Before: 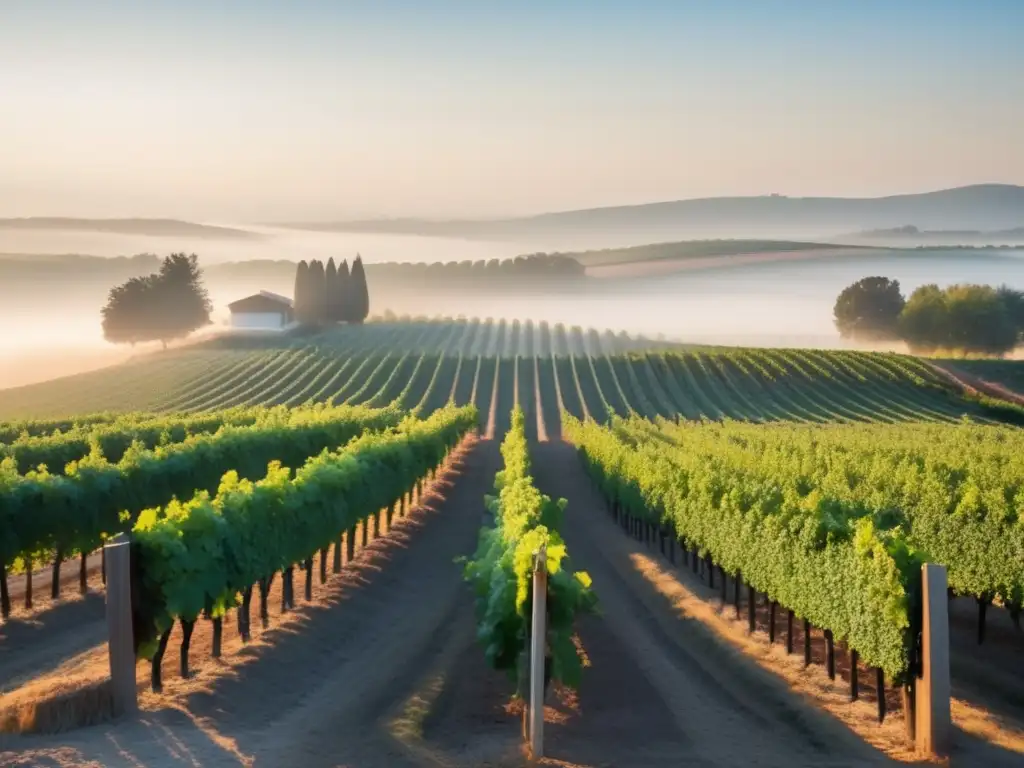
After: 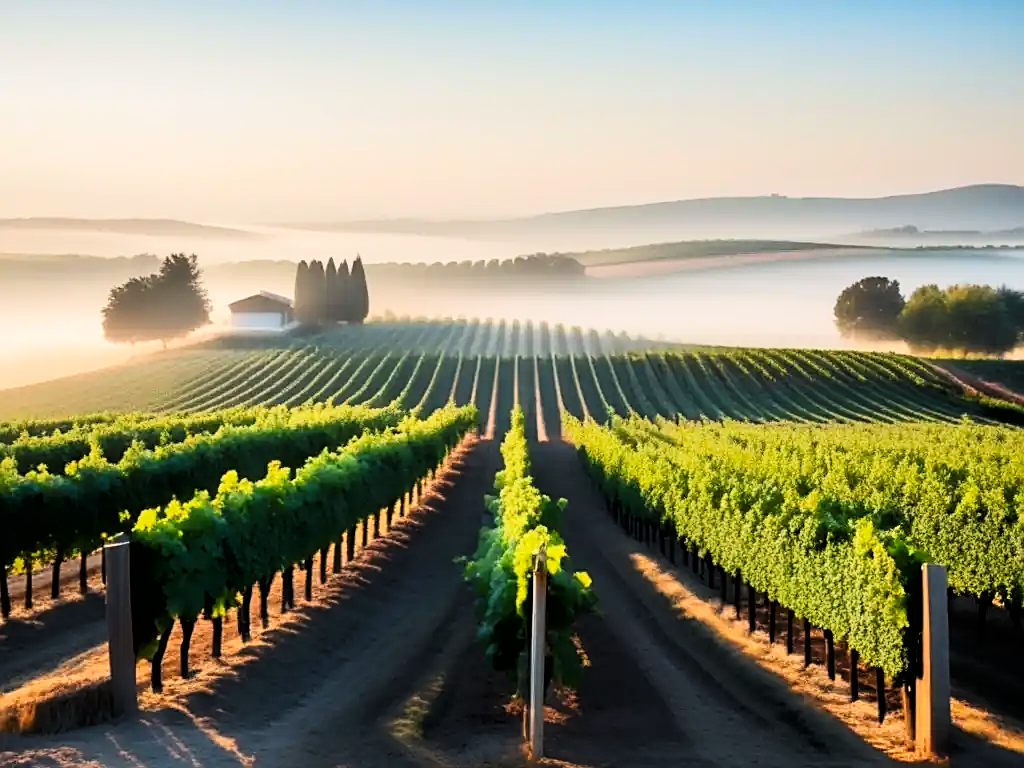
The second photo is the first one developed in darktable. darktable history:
contrast brightness saturation: contrast 0.07, brightness -0.13, saturation 0.06
tone curve: curves: ch0 [(0, 0) (0.082, 0.02) (0.129, 0.078) (0.275, 0.301) (0.67, 0.809) (1, 1)], color space Lab, linked channels, preserve colors none
sharpen: on, module defaults
